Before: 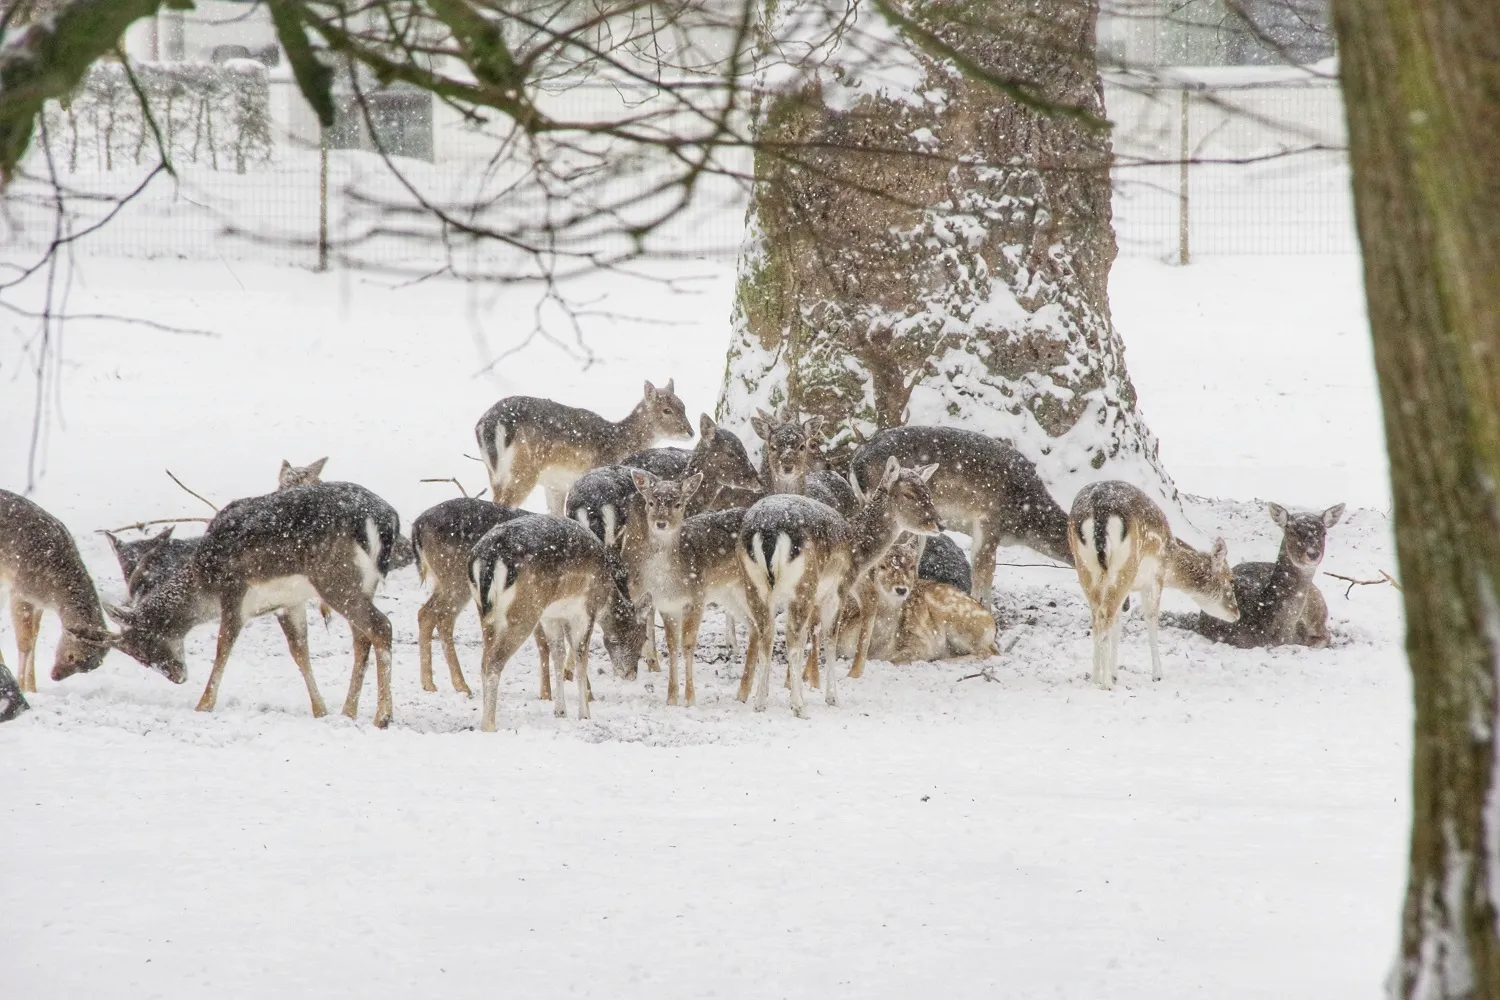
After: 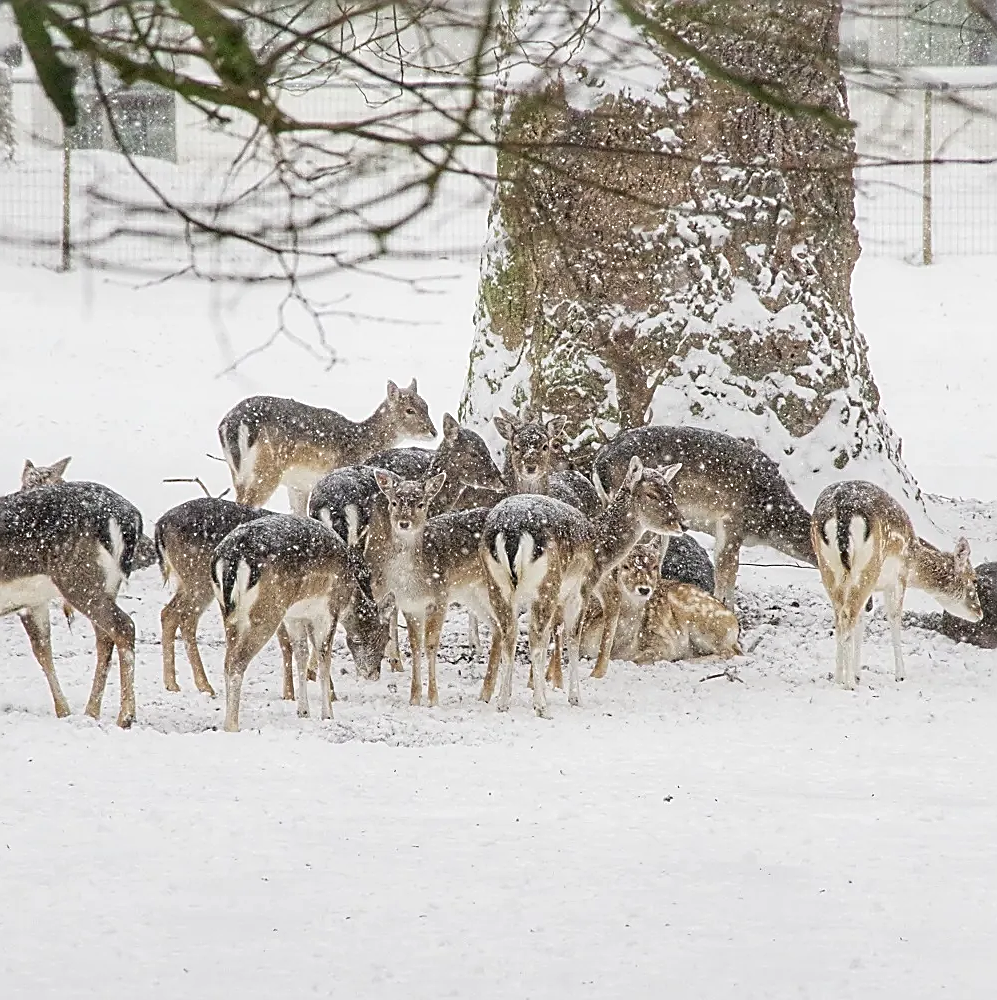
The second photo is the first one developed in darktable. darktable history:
exposure: black level correction 0.001, compensate highlight preservation false
shadows and highlights: shadows 62.04, white point adjustment 0.558, highlights -34.67, compress 83.86%
sharpen: amount 0.989
crop: left 17.182%, right 16.34%
